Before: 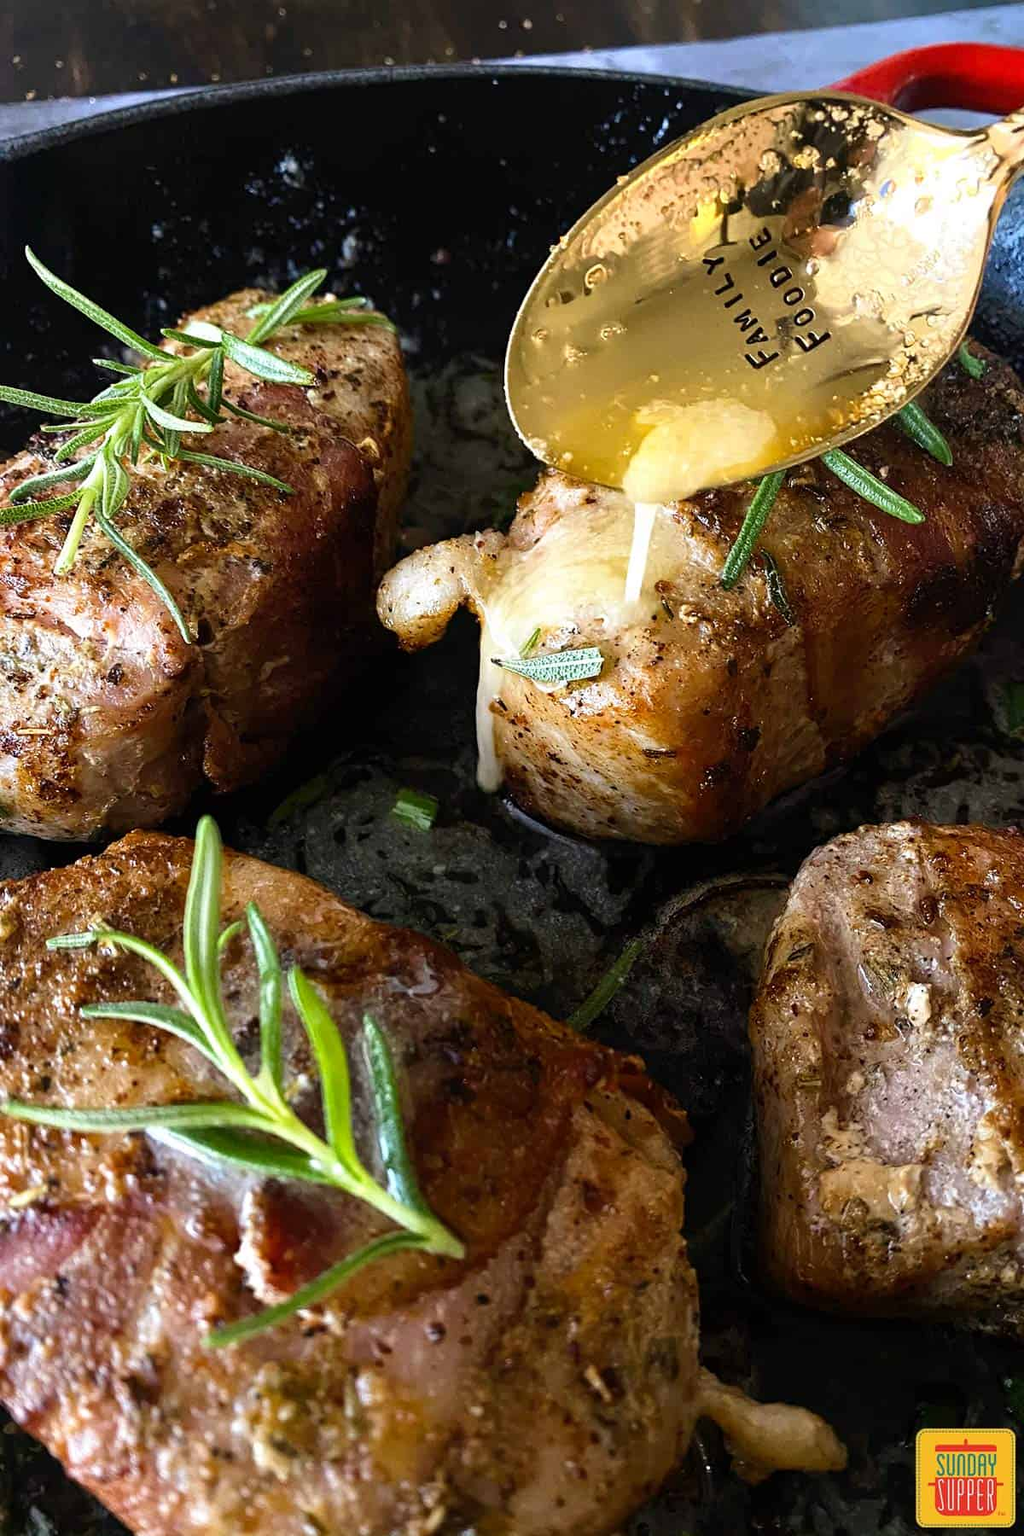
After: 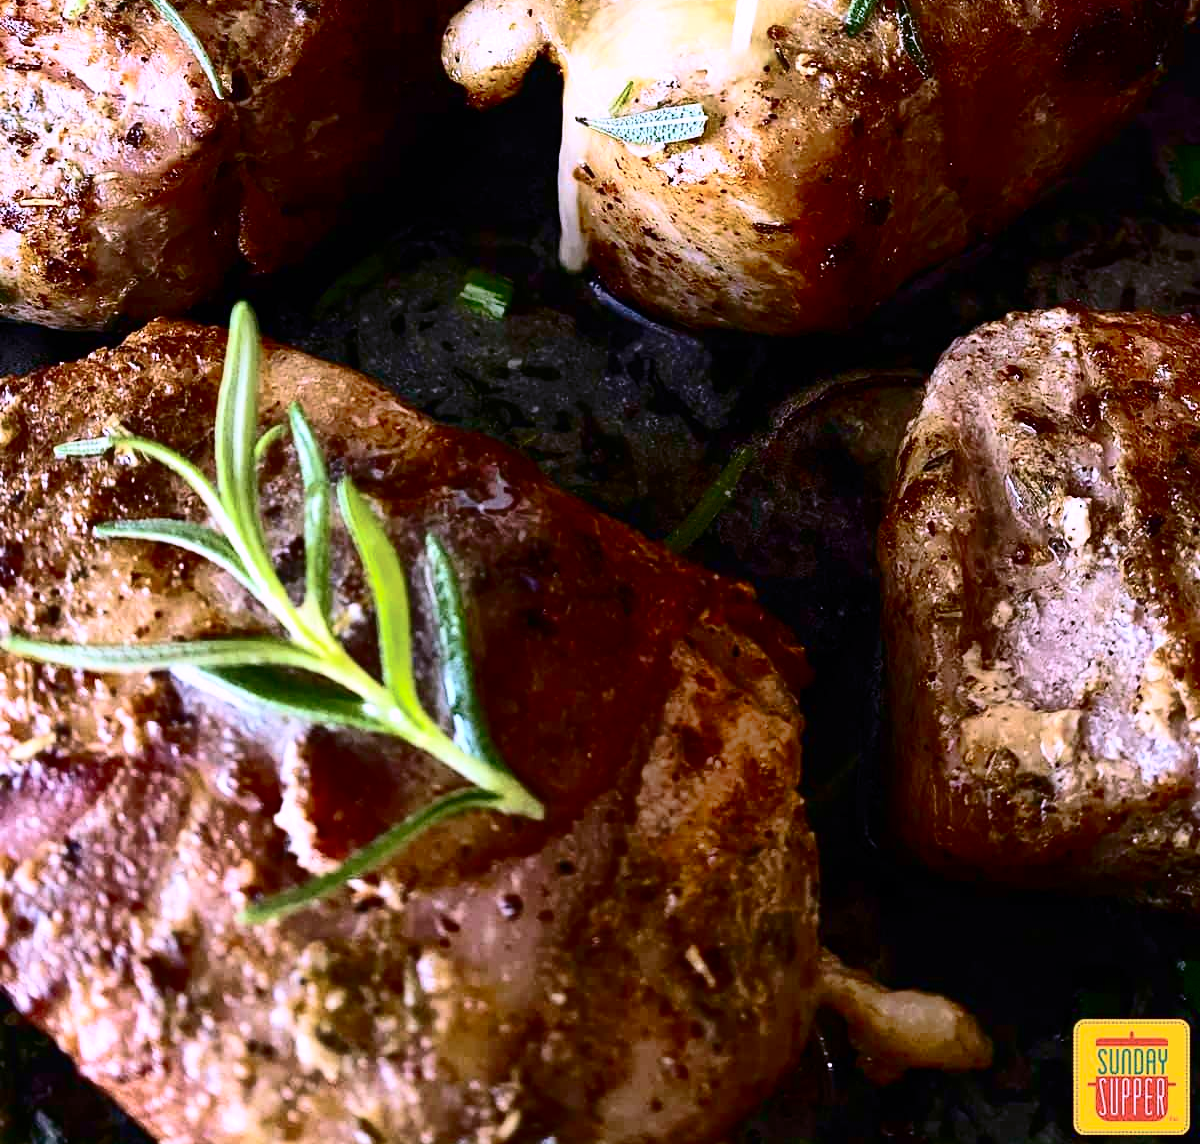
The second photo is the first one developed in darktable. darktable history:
contrast brightness saturation: contrast 0.5, saturation -0.1
base curve: preserve colors none
crop and rotate: top 36.435%
shadows and highlights: on, module defaults
velvia: on, module defaults
white balance: red 1.042, blue 1.17
exposure: exposure -0.048 EV, compensate highlight preservation false
